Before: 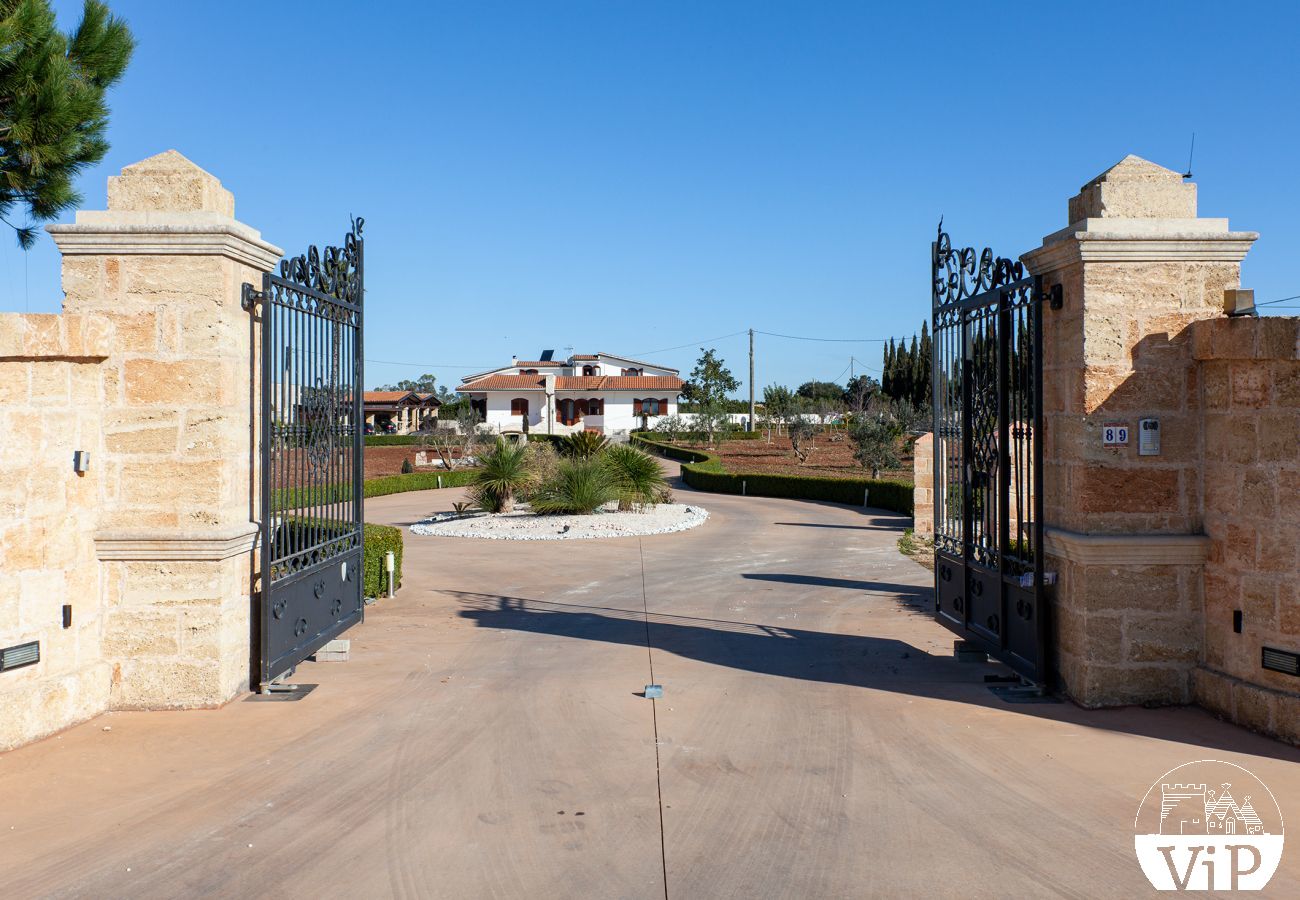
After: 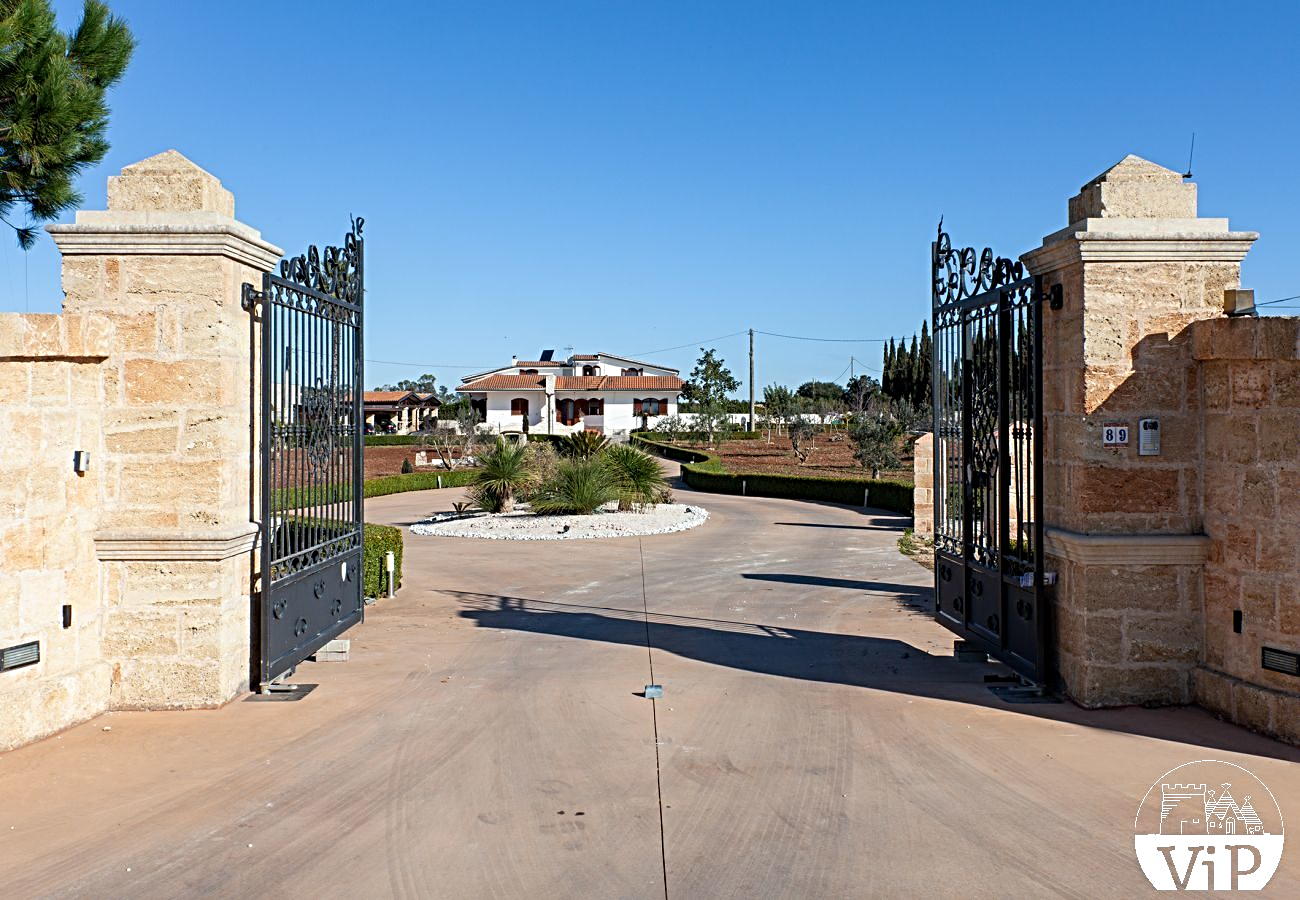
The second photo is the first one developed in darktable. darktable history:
sharpen: radius 3.959
